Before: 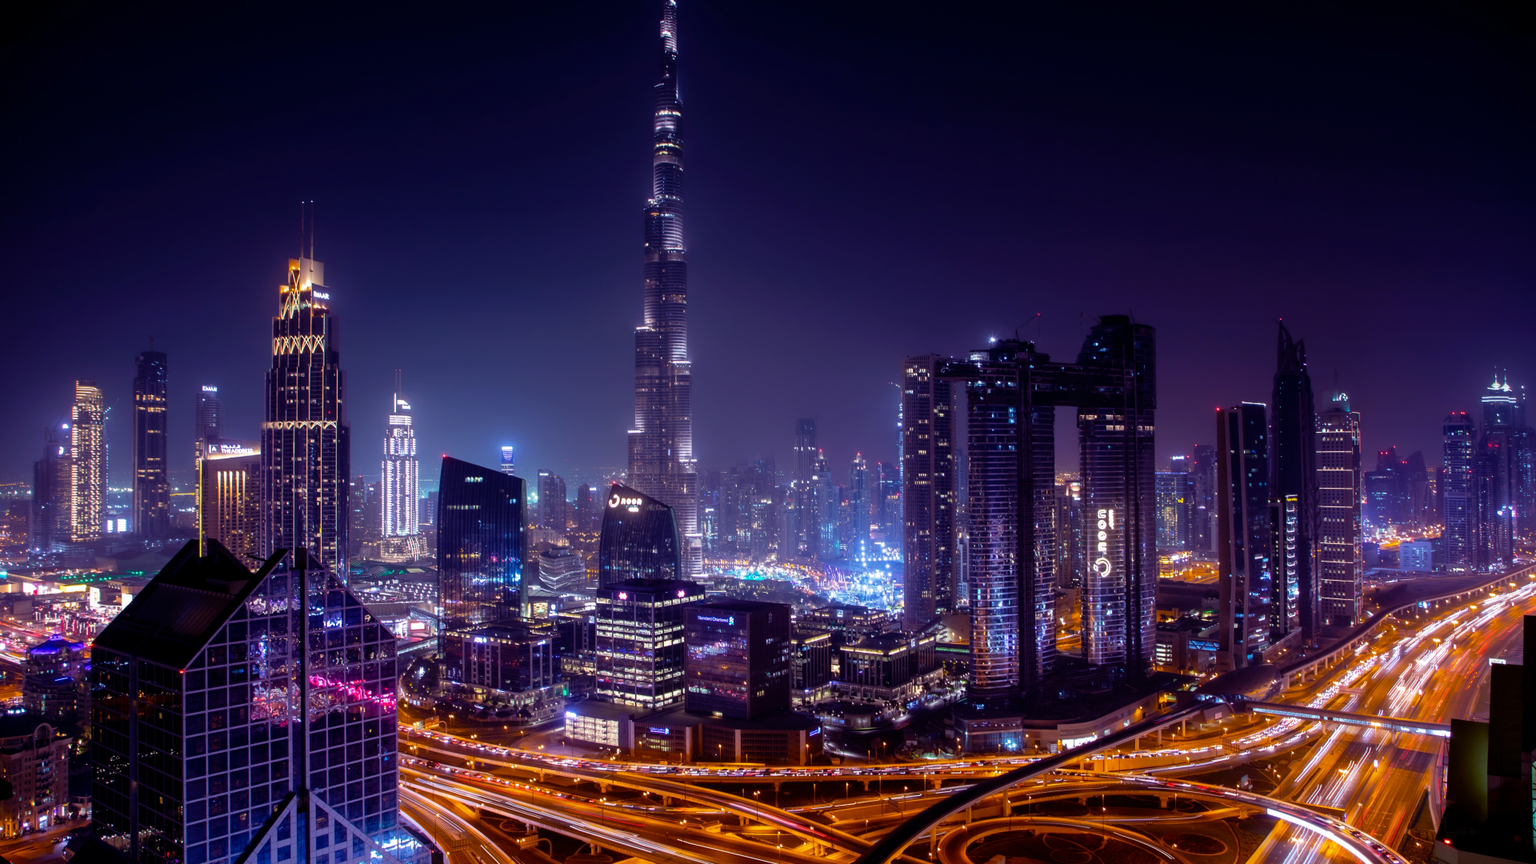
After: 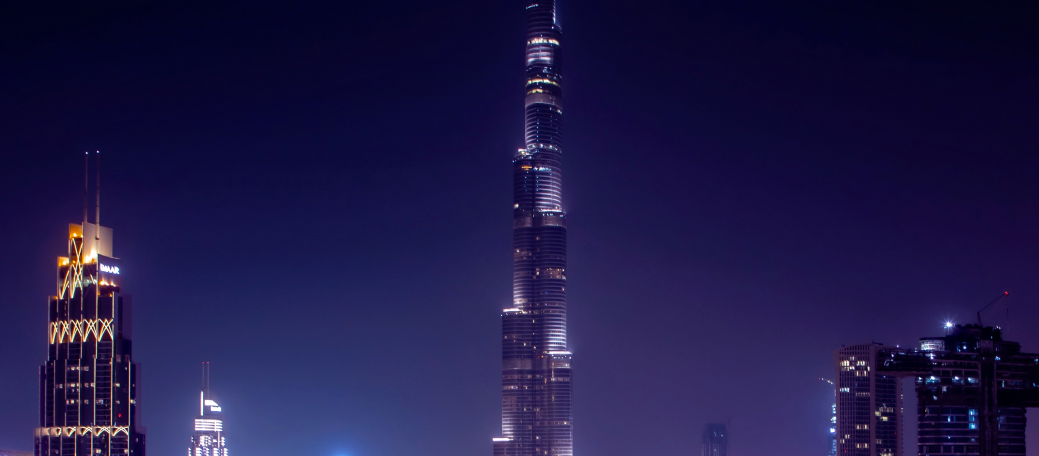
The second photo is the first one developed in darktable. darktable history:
crop: left 15.225%, top 9.272%, right 30.651%, bottom 48.488%
haze removal: compatibility mode true, adaptive false
